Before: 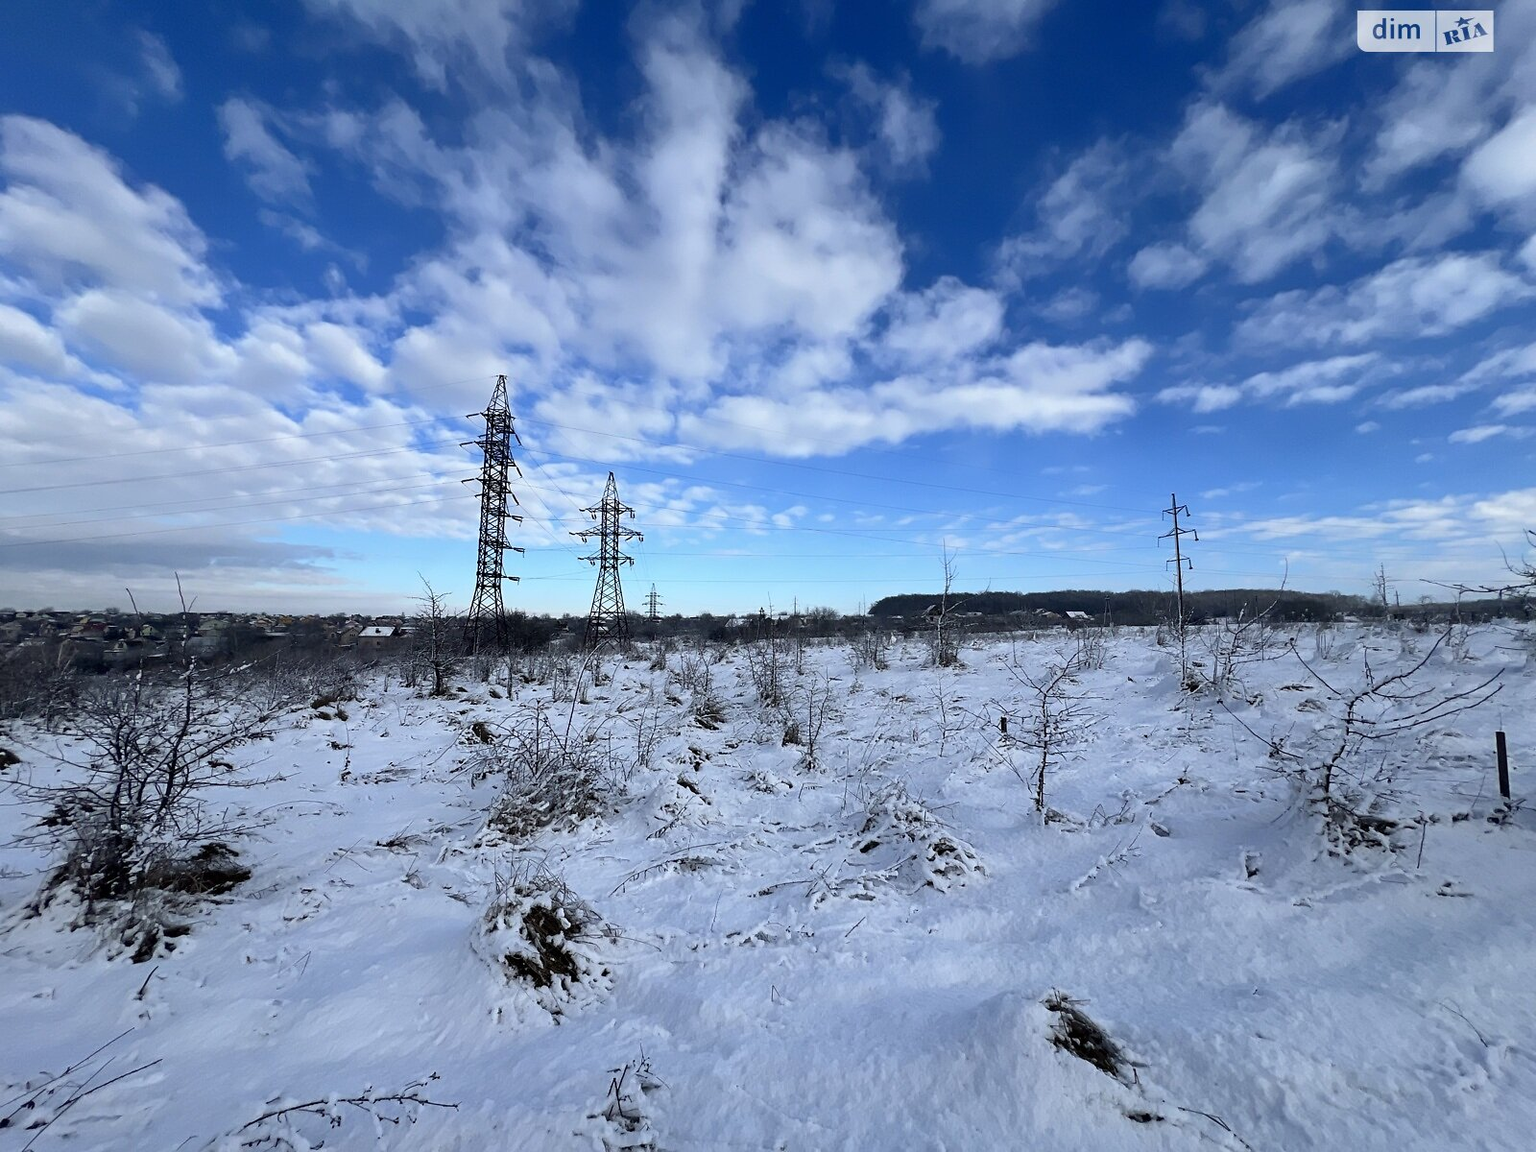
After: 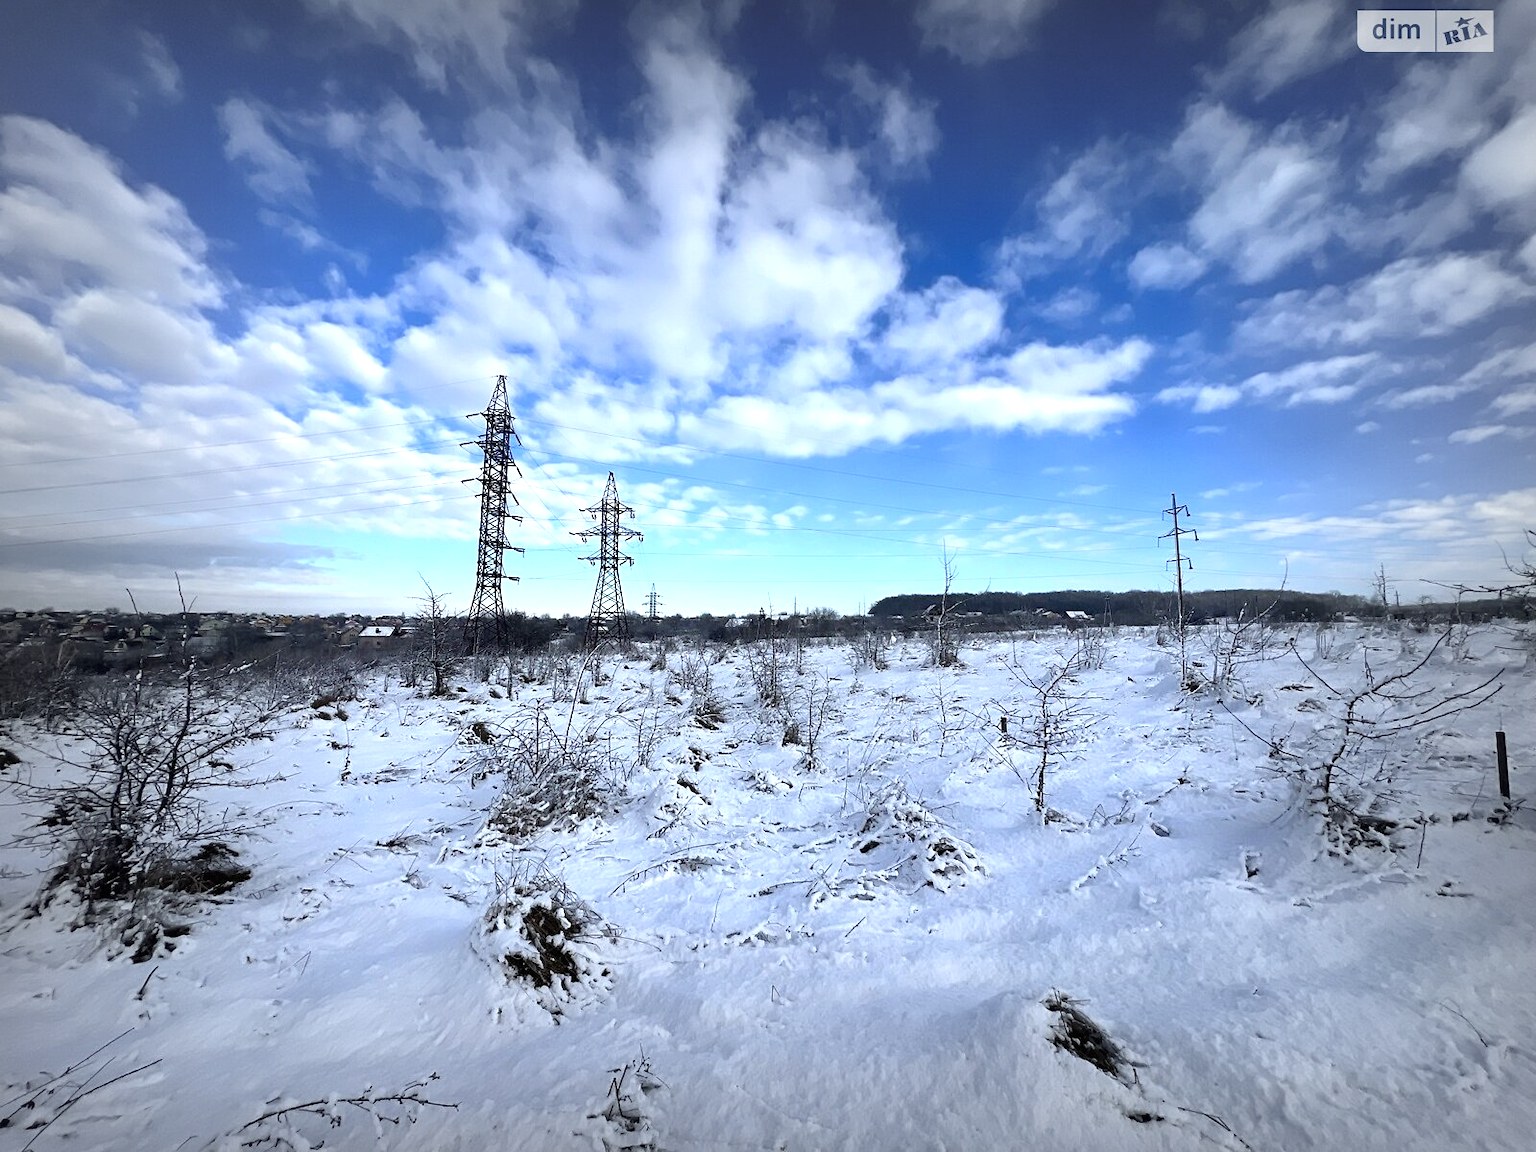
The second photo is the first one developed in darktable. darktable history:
vignetting: fall-off start 54.14%, automatic ratio true, width/height ratio 1.315, shape 0.217
exposure: black level correction 0, exposure 0.701 EV, compensate highlight preservation false
